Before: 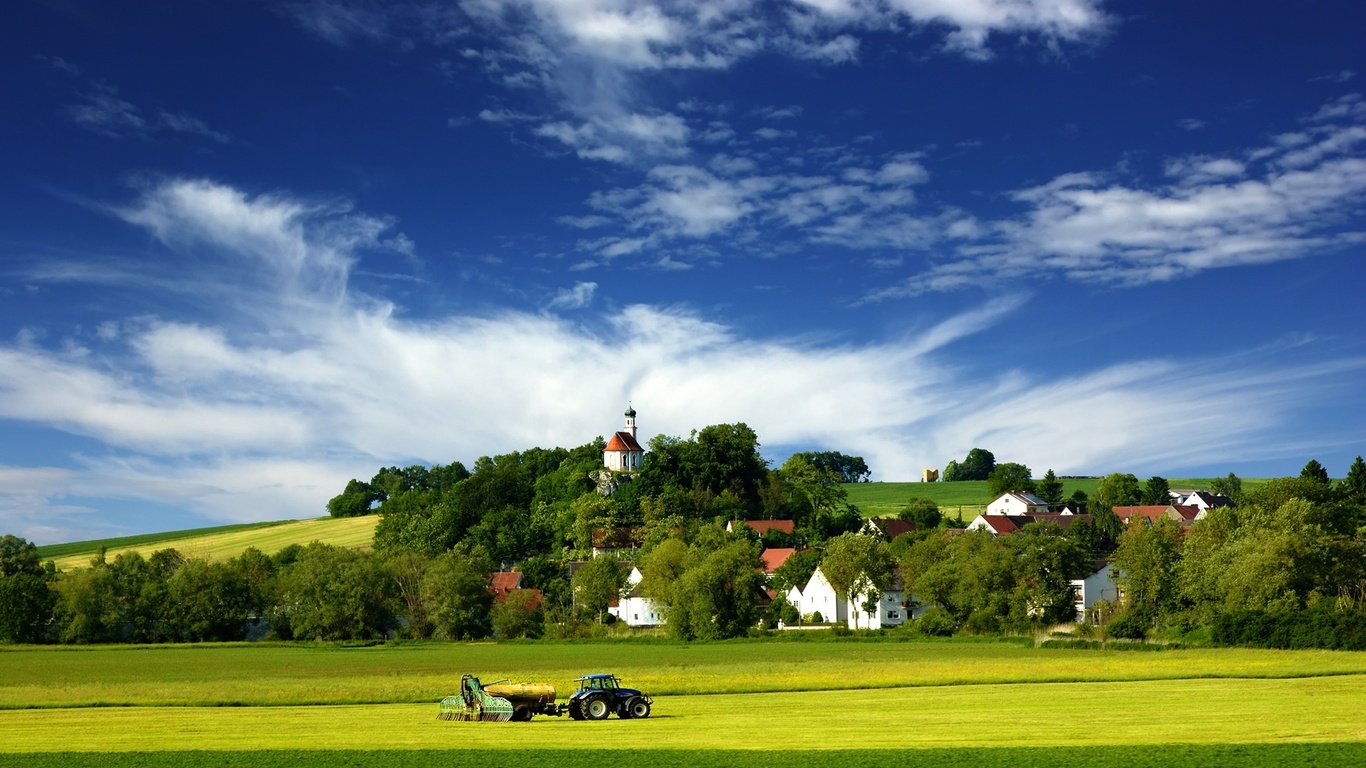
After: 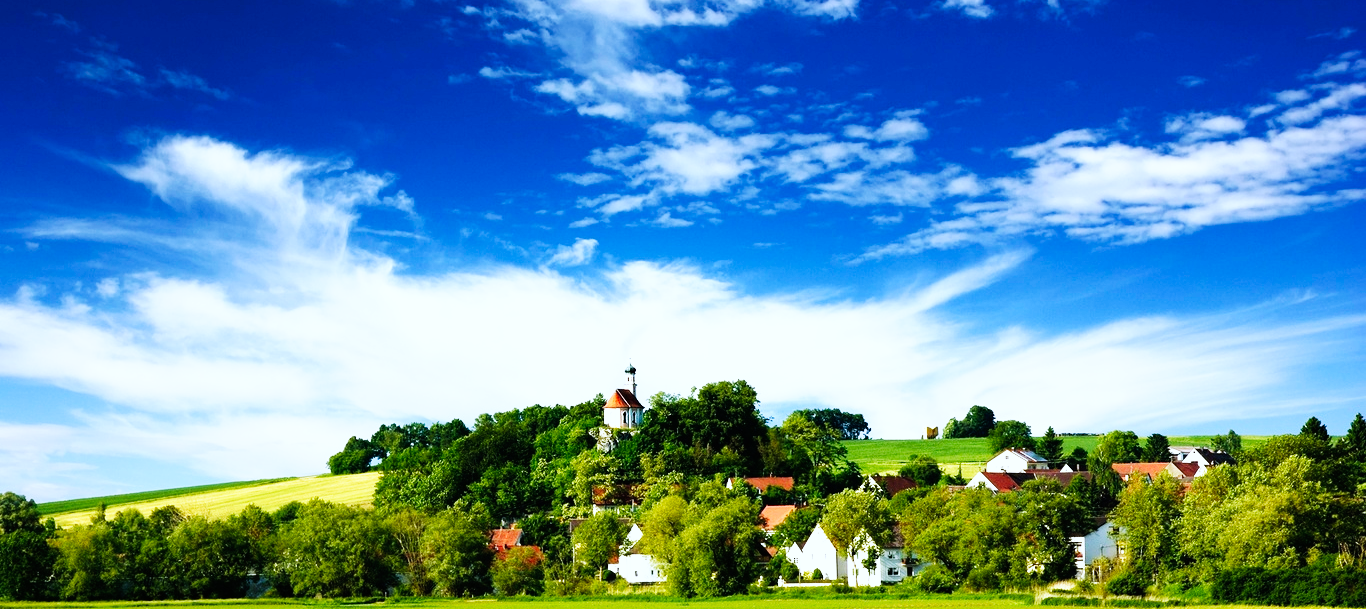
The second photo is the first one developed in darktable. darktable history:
base curve: curves: ch0 [(0, 0) (0.007, 0.004) (0.027, 0.03) (0.046, 0.07) (0.207, 0.54) (0.442, 0.872) (0.673, 0.972) (1, 1)], preserve colors none
crop and rotate: top 5.667%, bottom 14.937%
color correction: highlights a* -0.772, highlights b* -8.92
